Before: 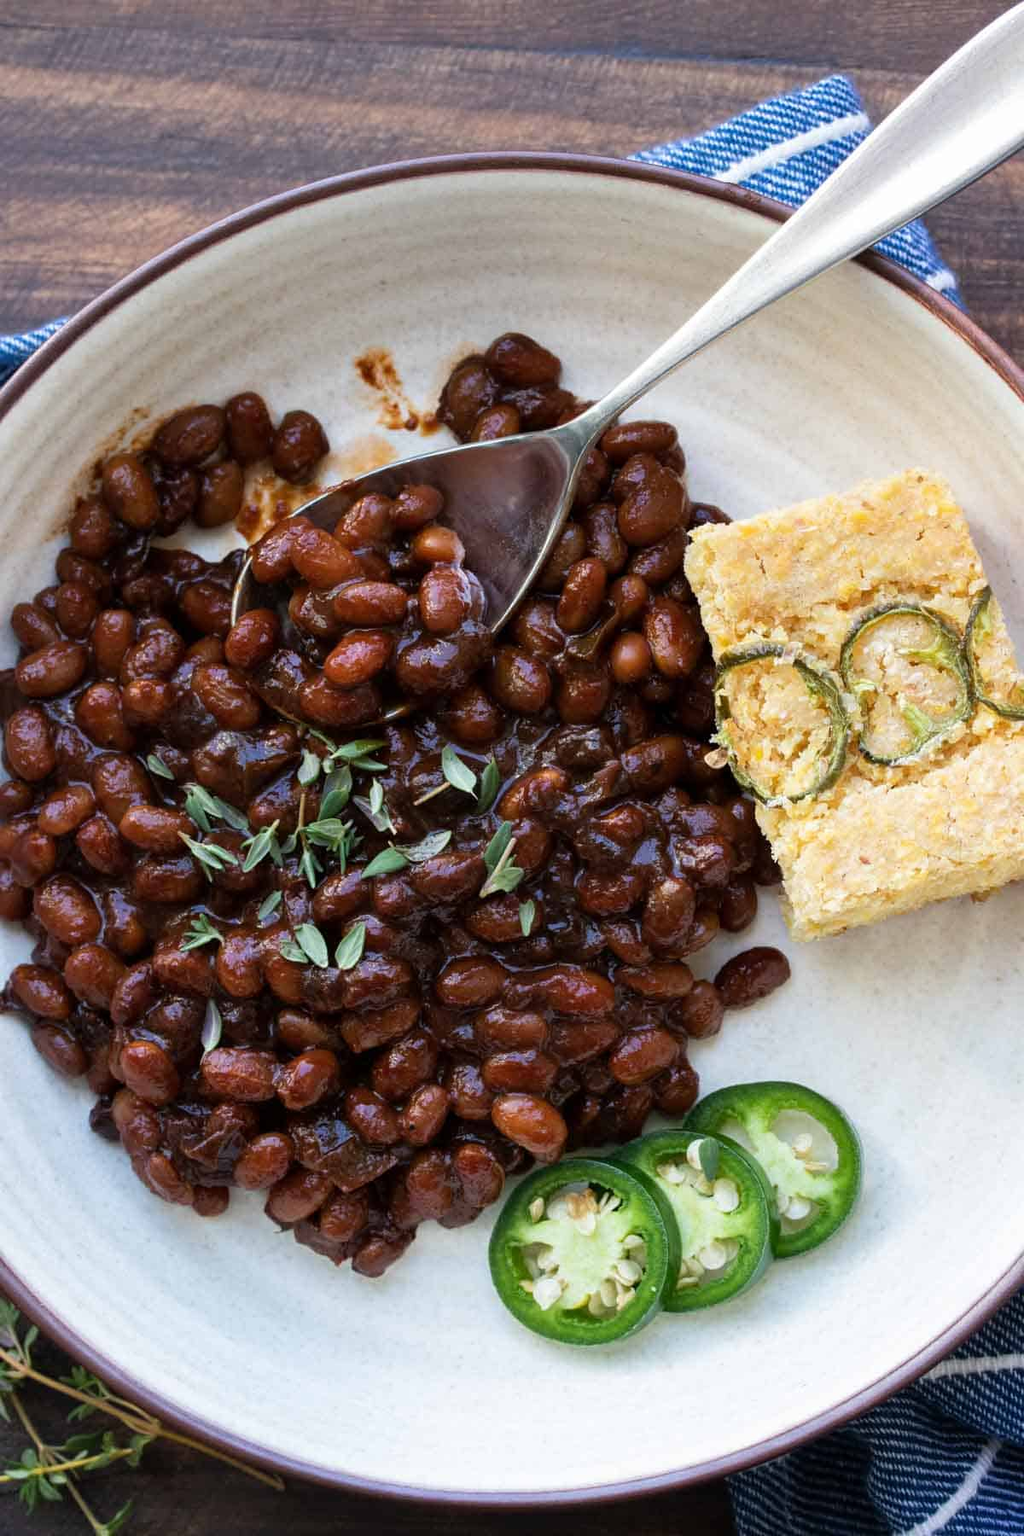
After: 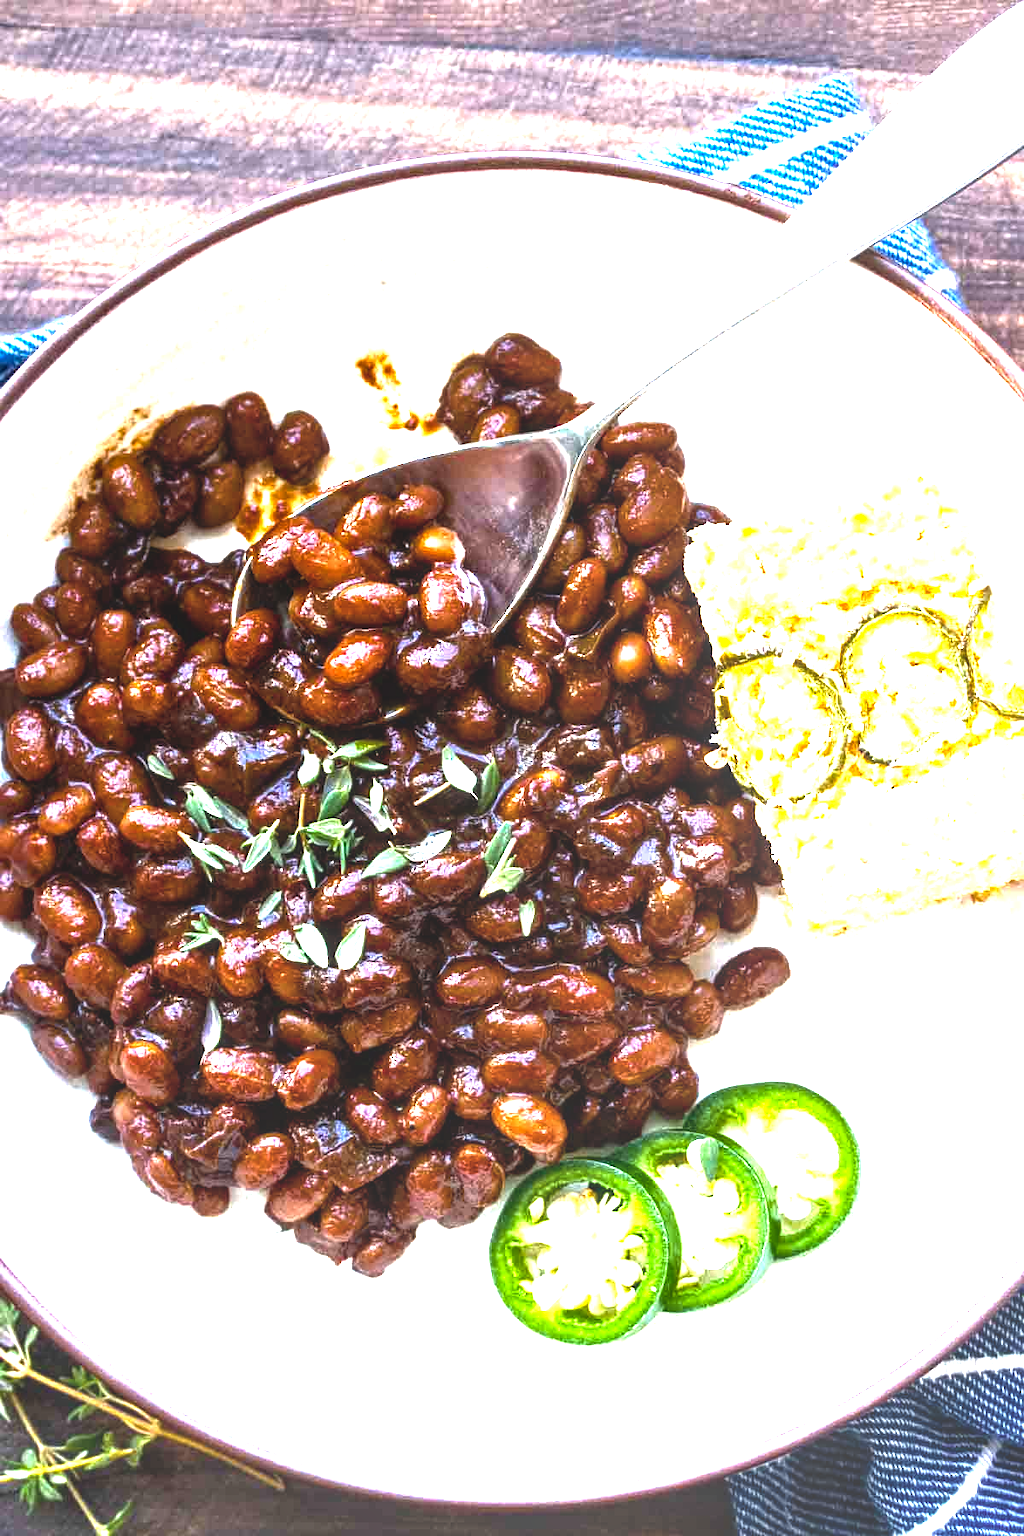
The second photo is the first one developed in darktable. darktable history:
color balance rgb: perceptual saturation grading › global saturation 20%, perceptual saturation grading › highlights -49.409%, perceptual saturation grading › shadows 24.43%, perceptual brilliance grading › global brilliance 29.675%, perceptual brilliance grading › highlights 50.062%, perceptual brilliance grading › mid-tones 49.806%, perceptual brilliance grading › shadows -22.187%, global vibrance 20%
color correction: highlights a* 0.043, highlights b* -0.7
local contrast: on, module defaults
